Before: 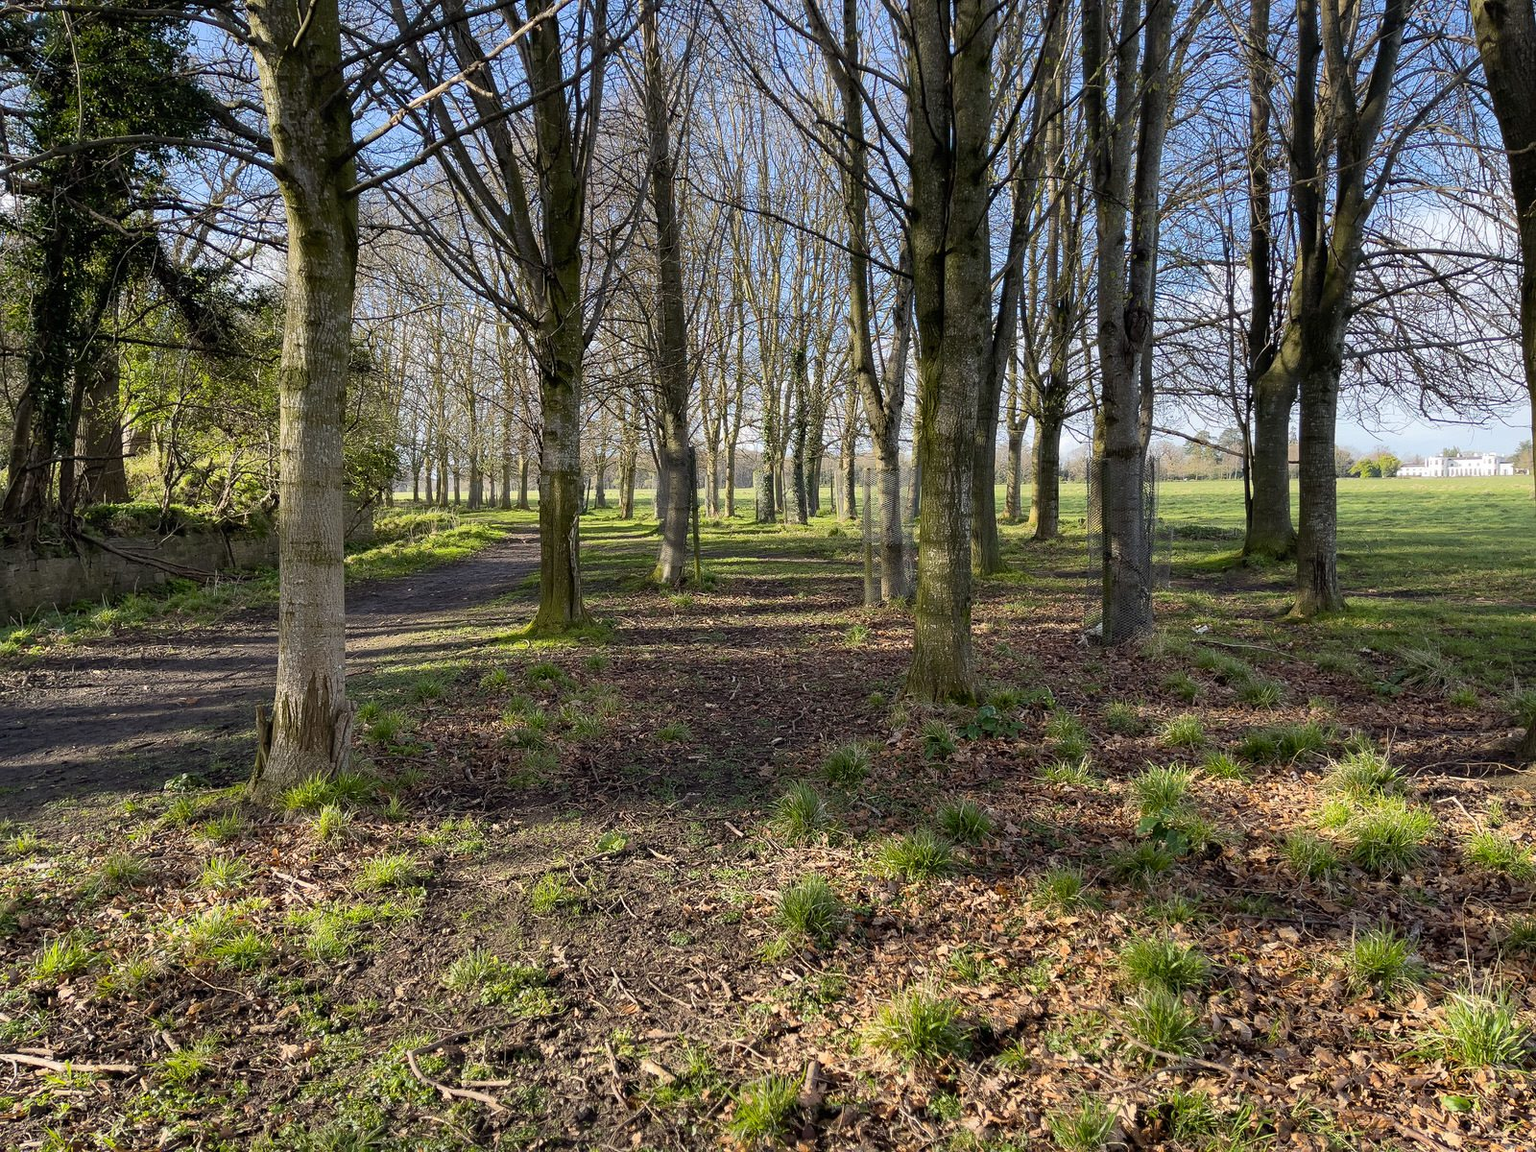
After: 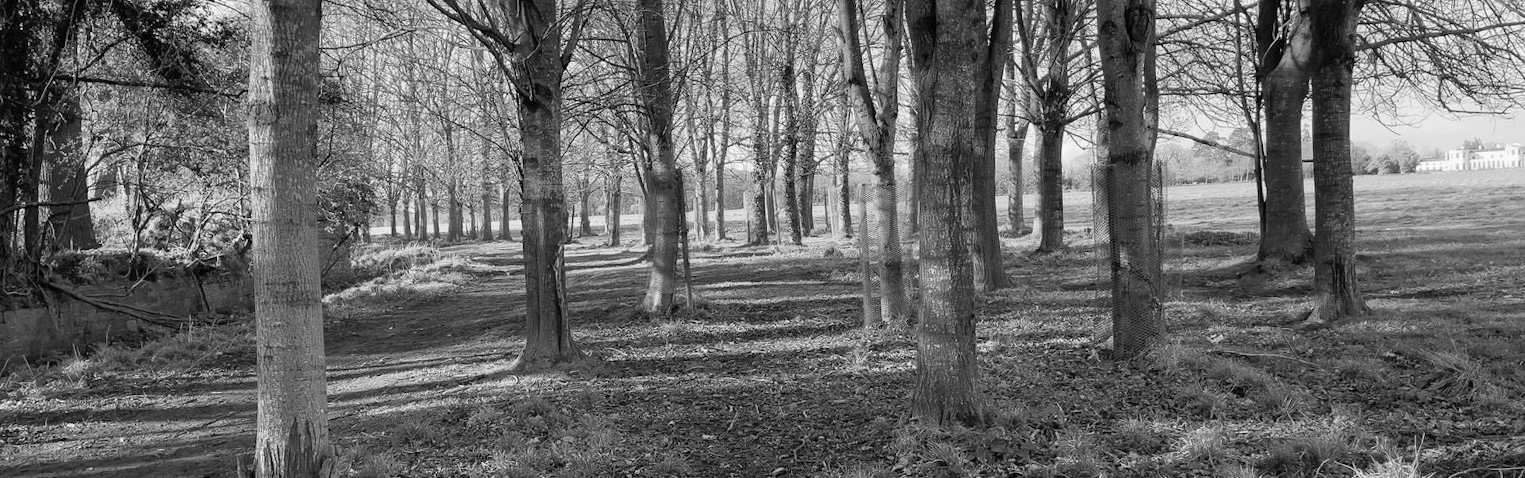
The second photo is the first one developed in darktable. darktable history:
crop and rotate: top 23.84%, bottom 34.294%
rotate and perspective: rotation -2.12°, lens shift (vertical) 0.009, lens shift (horizontal) -0.008, automatic cropping original format, crop left 0.036, crop right 0.964, crop top 0.05, crop bottom 0.959
contrast brightness saturation: brightness 0.09, saturation 0.19
monochrome: a 32, b 64, size 2.3
exposure: compensate exposure bias true, compensate highlight preservation false
